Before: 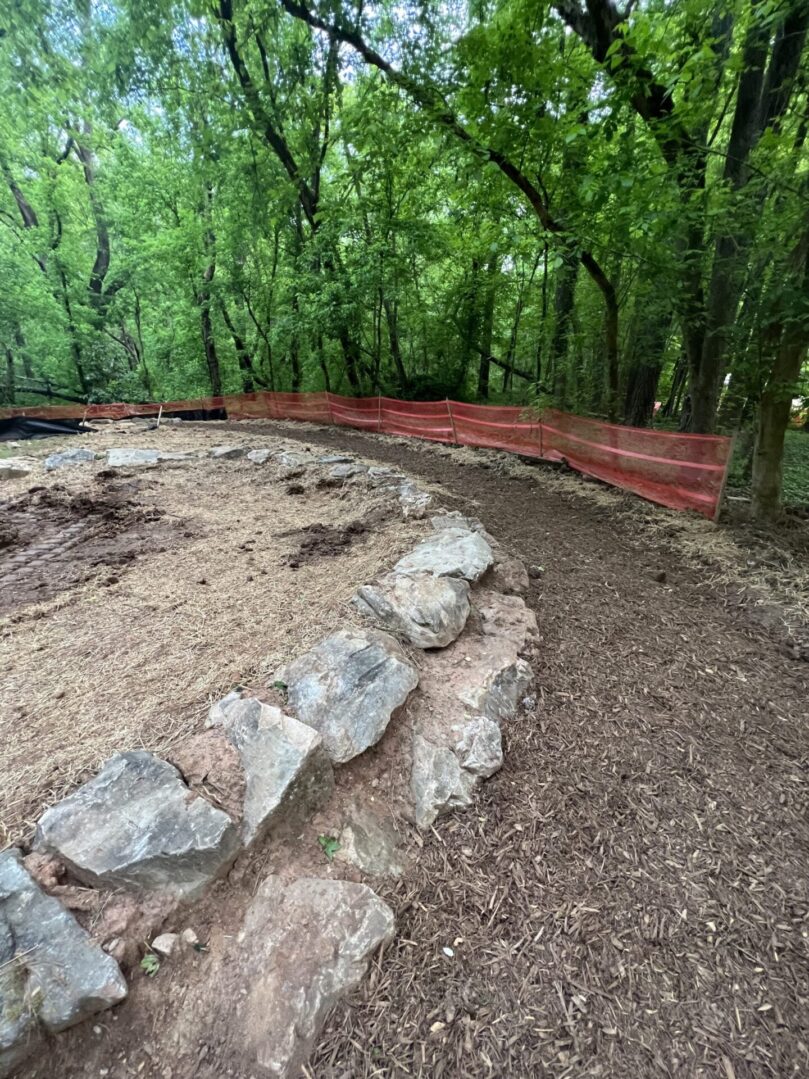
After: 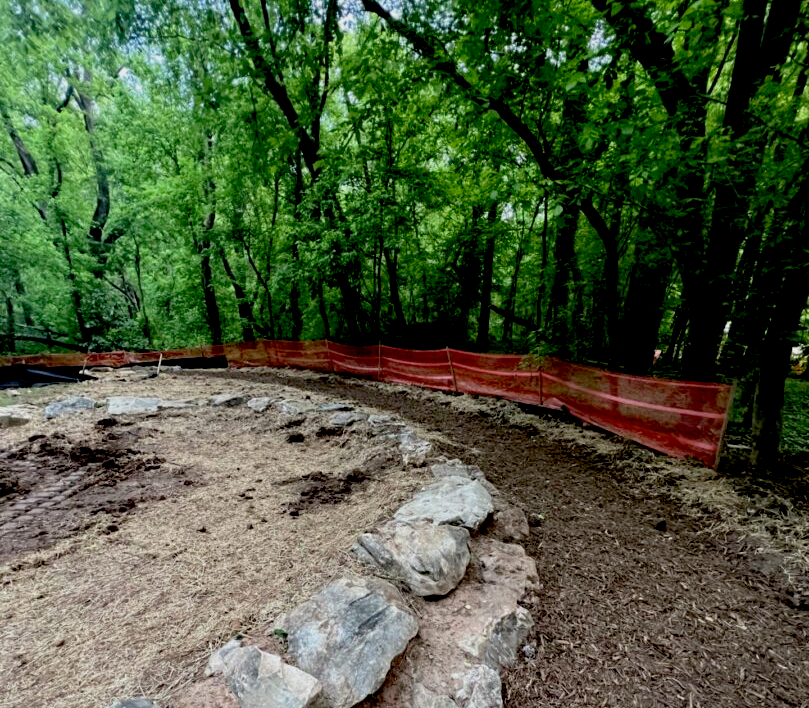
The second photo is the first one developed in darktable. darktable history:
crop and rotate: top 4.848%, bottom 29.503%
exposure: black level correction 0.046, exposure -0.228 EV, compensate highlight preservation false
